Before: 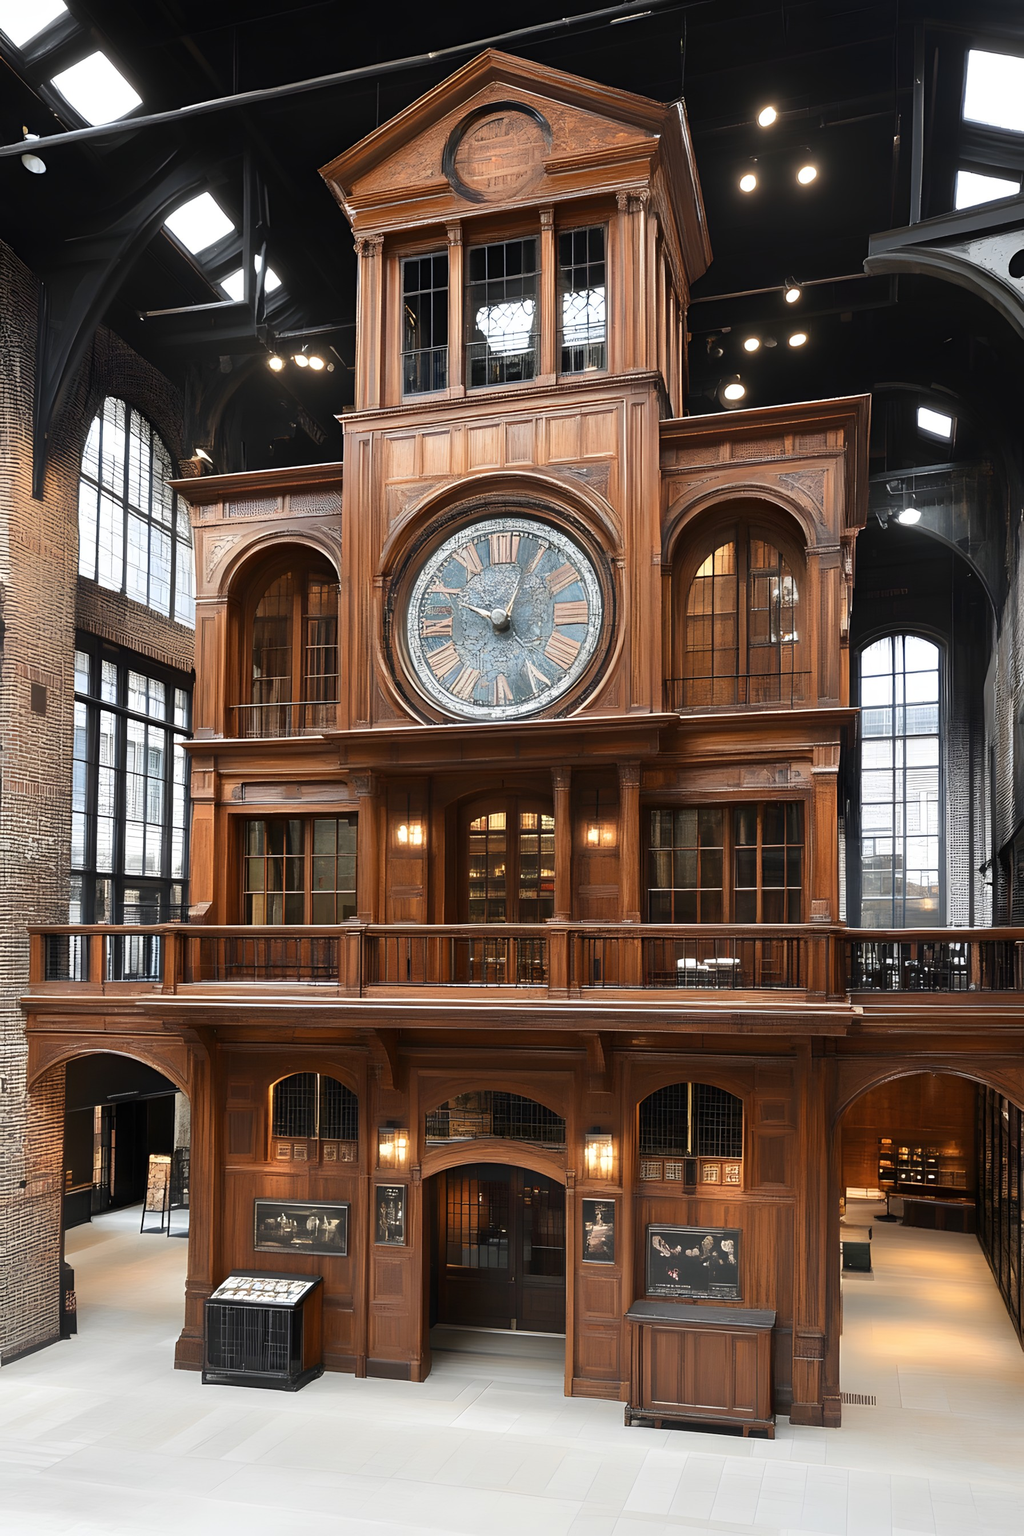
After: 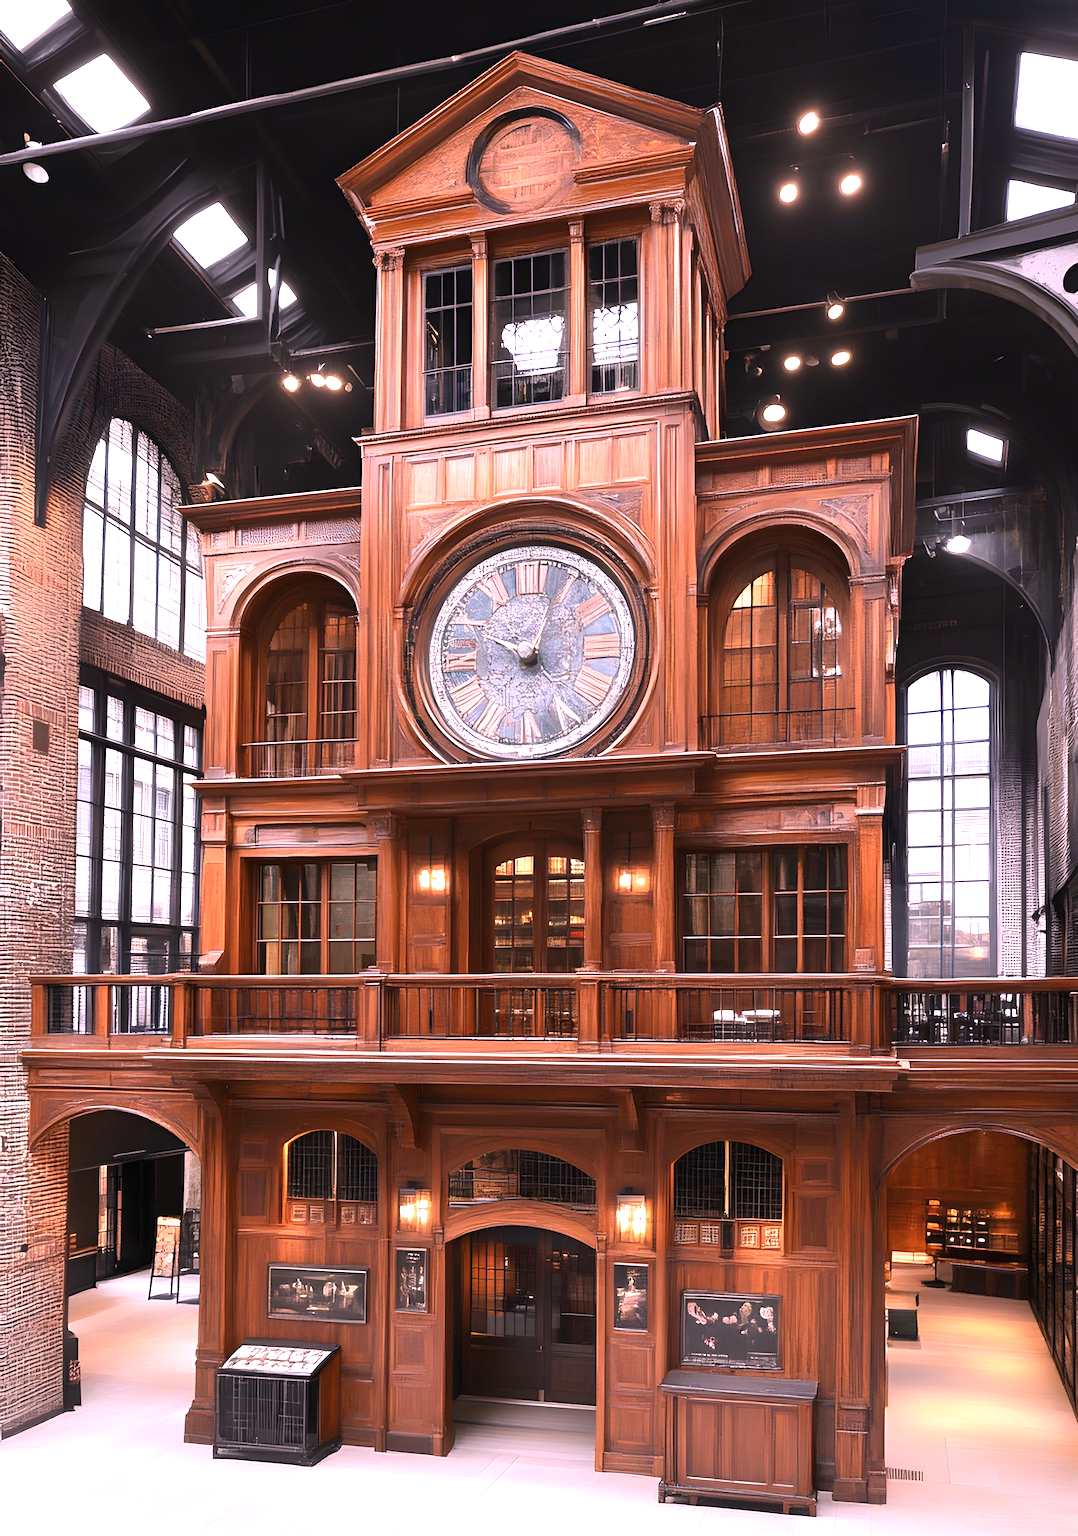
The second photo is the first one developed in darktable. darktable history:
crop and rotate: top 0%, bottom 5.097%
white balance: red 1.188, blue 1.11
exposure: black level correction 0, exposure 0.5 EV, compensate highlight preservation false
